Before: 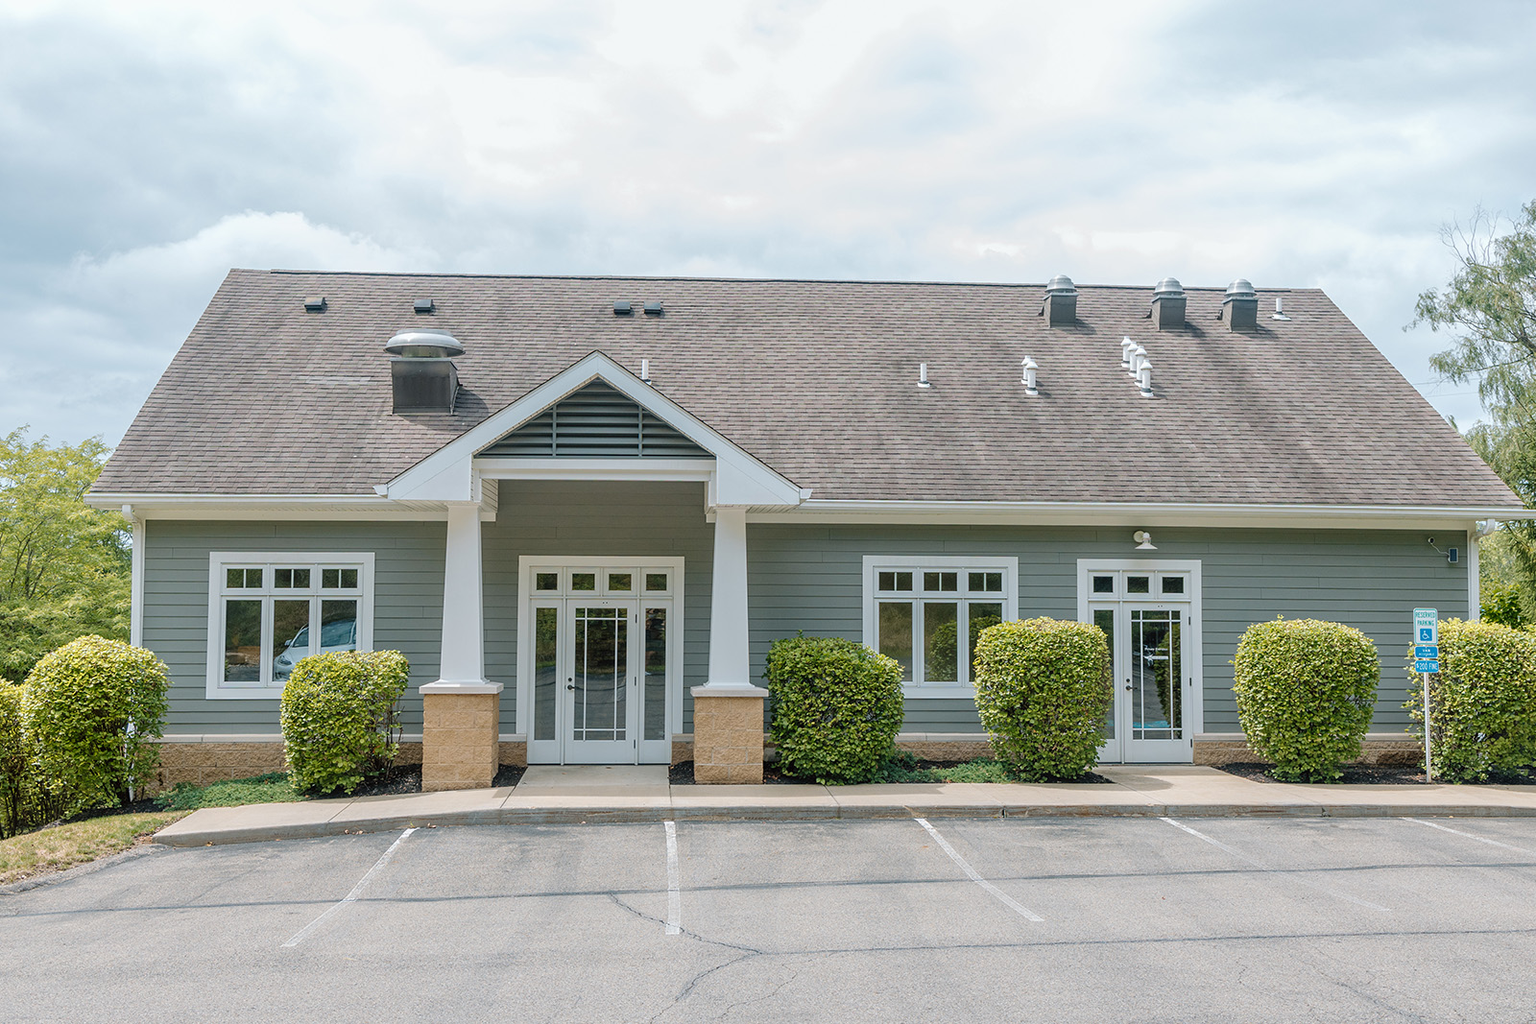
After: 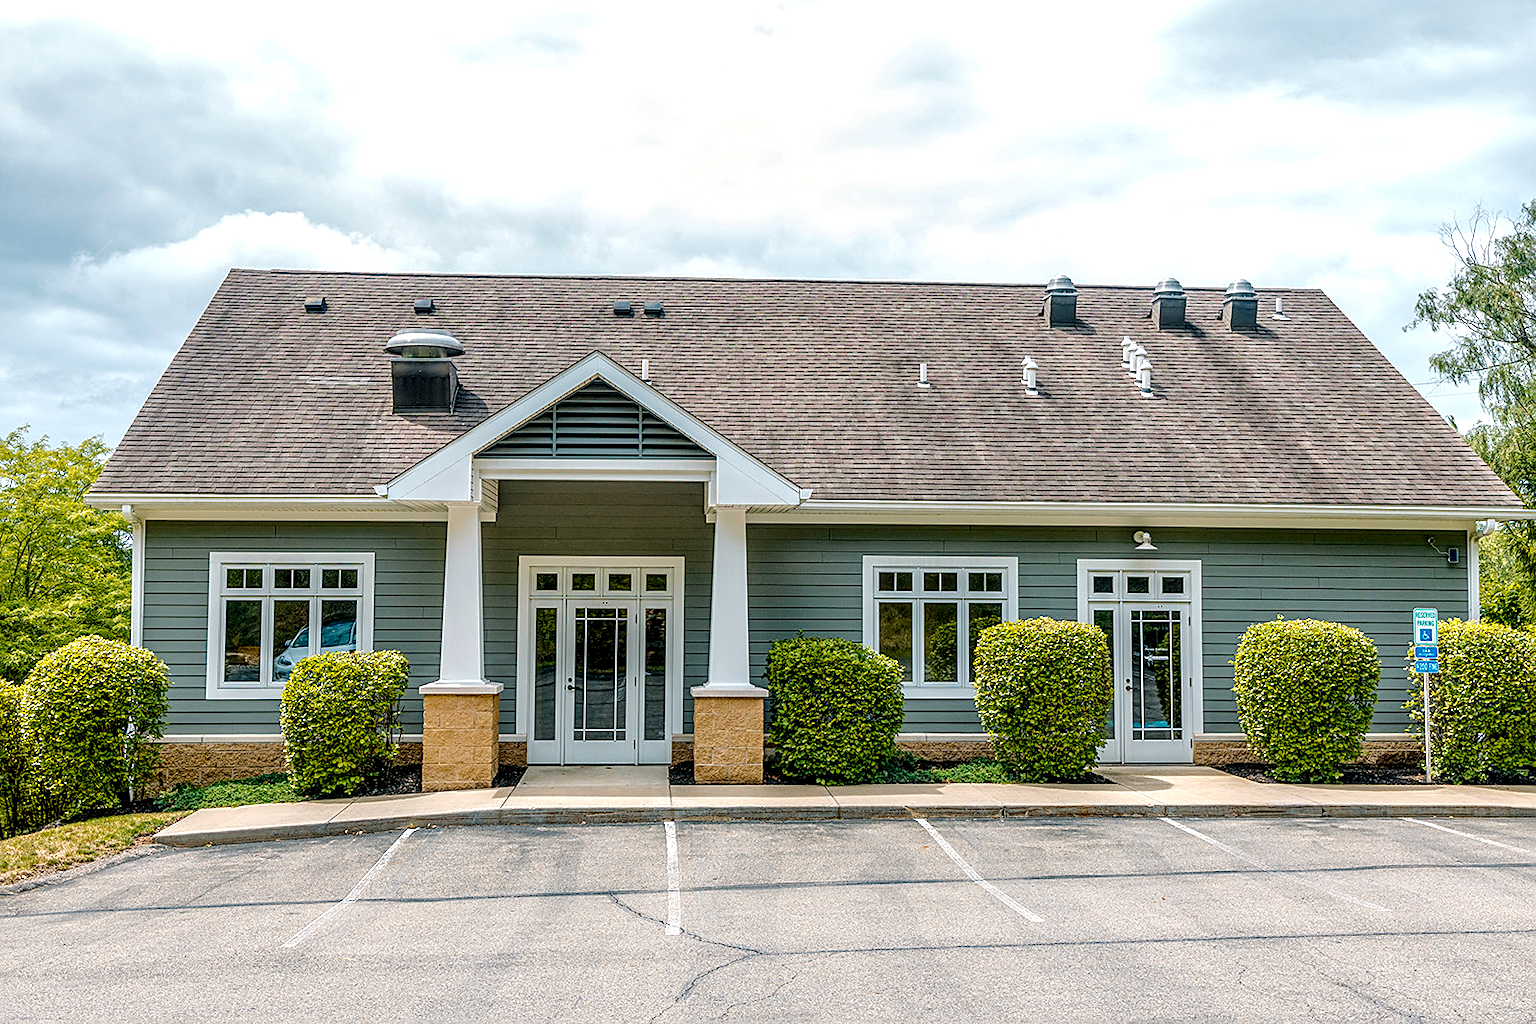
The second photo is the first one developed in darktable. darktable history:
local contrast: detail 205%
exposure: black level correction -0.008, exposure 0.068 EV, compensate exposure bias true, compensate highlight preservation false
color balance rgb: power › hue 75.26°, highlights gain › chroma 1.085%, highlights gain › hue 68.28°, linear chroma grading › shadows 10.054%, linear chroma grading › highlights 9.025%, linear chroma grading › global chroma 15.051%, linear chroma grading › mid-tones 14.995%, perceptual saturation grading › global saturation 19.443%, perceptual brilliance grading › mid-tones 10.623%, perceptual brilliance grading › shadows 15.446%
sharpen: on, module defaults
